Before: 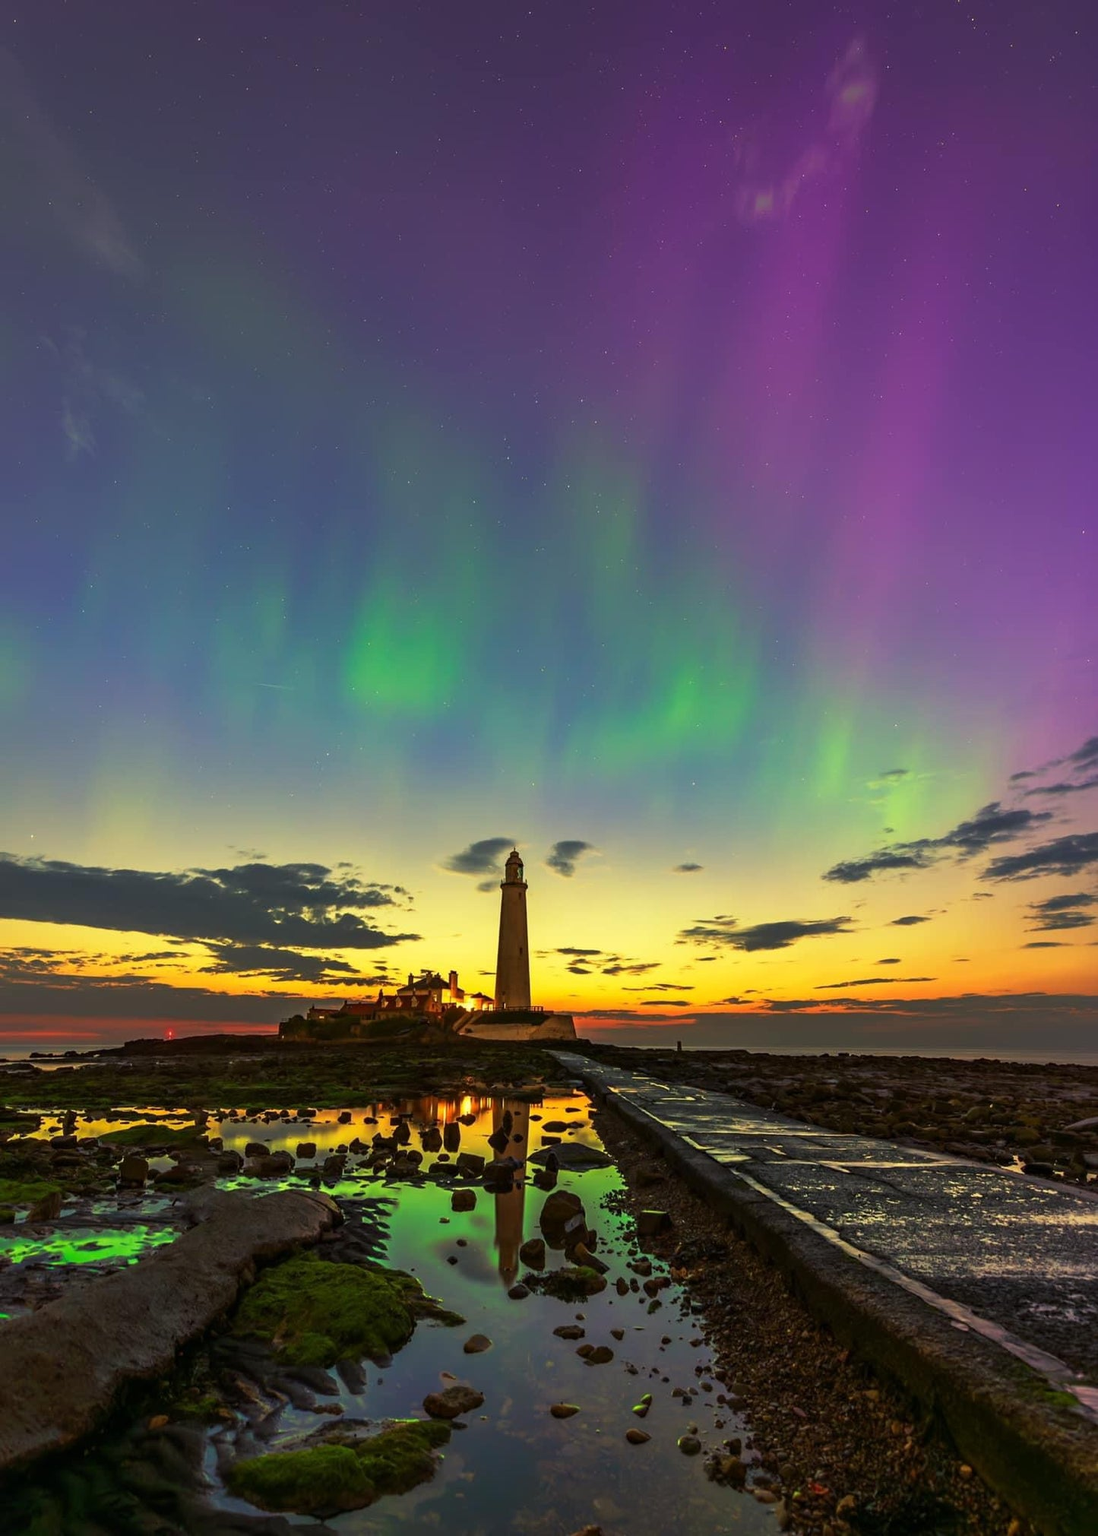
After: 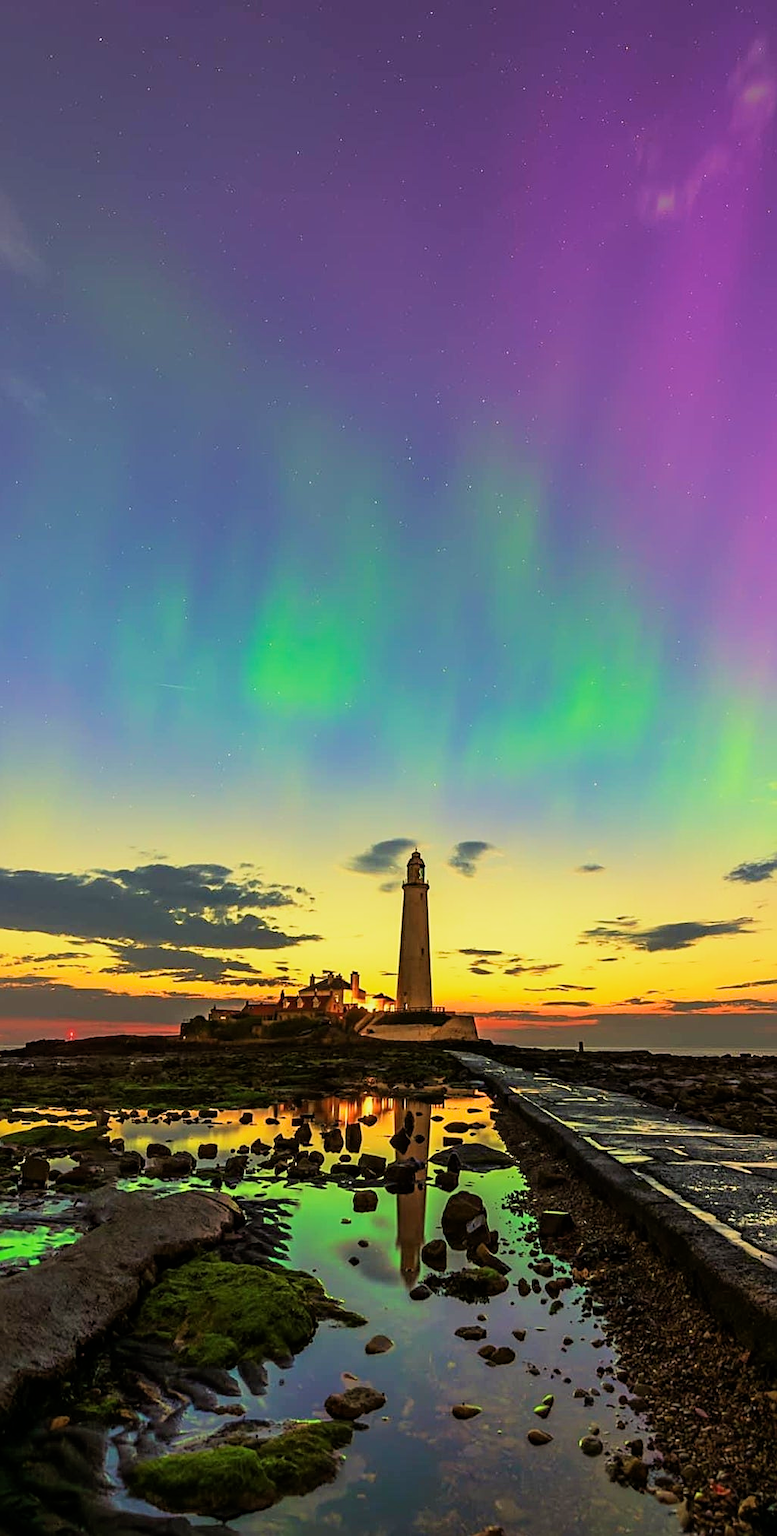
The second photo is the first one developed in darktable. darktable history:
sharpen: on, module defaults
crop and rotate: left 9.061%, right 20.142%
velvia: on, module defaults
exposure: exposure 0.722 EV, compensate highlight preservation false
filmic rgb: black relative exposure -7.65 EV, white relative exposure 4.56 EV, hardness 3.61, color science v6 (2022)
